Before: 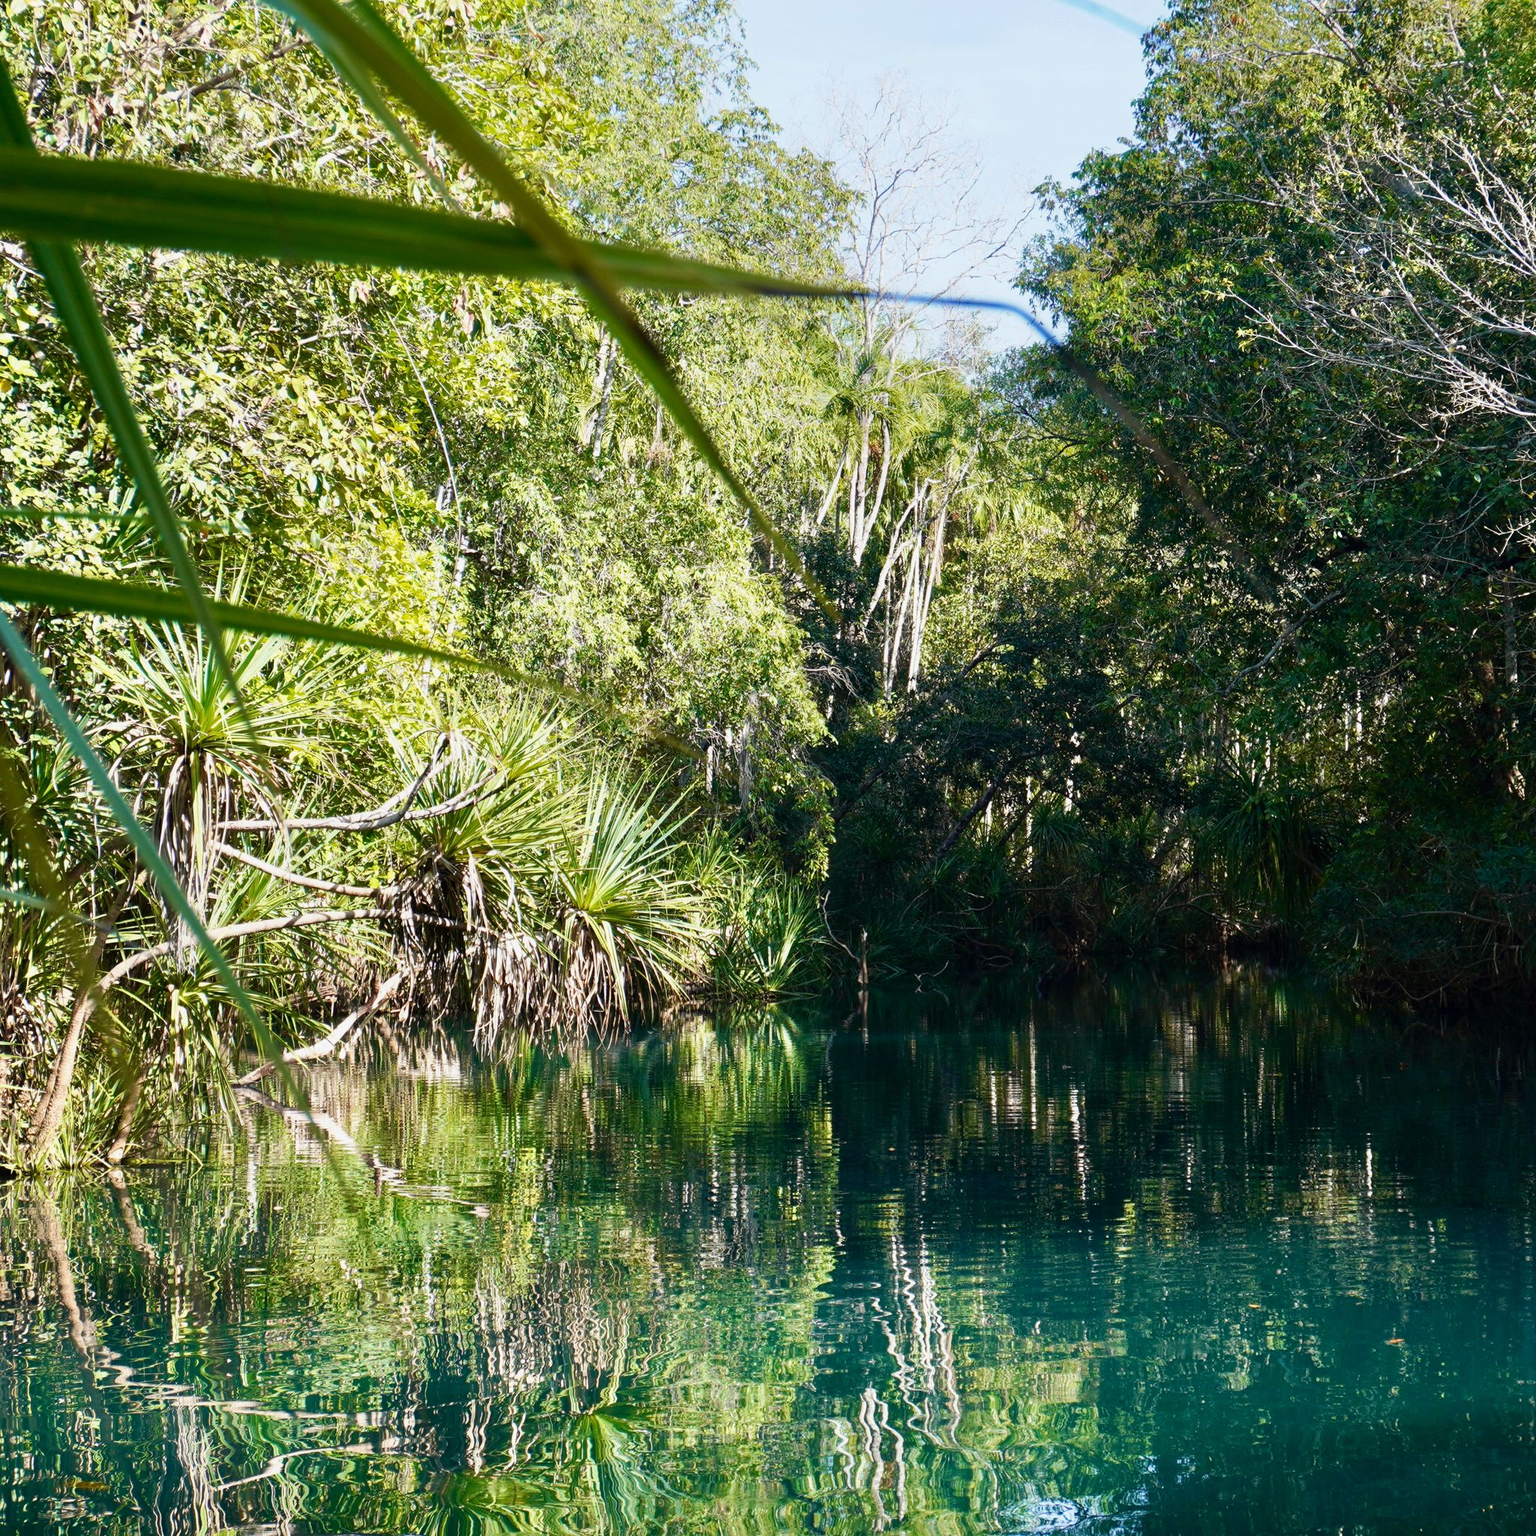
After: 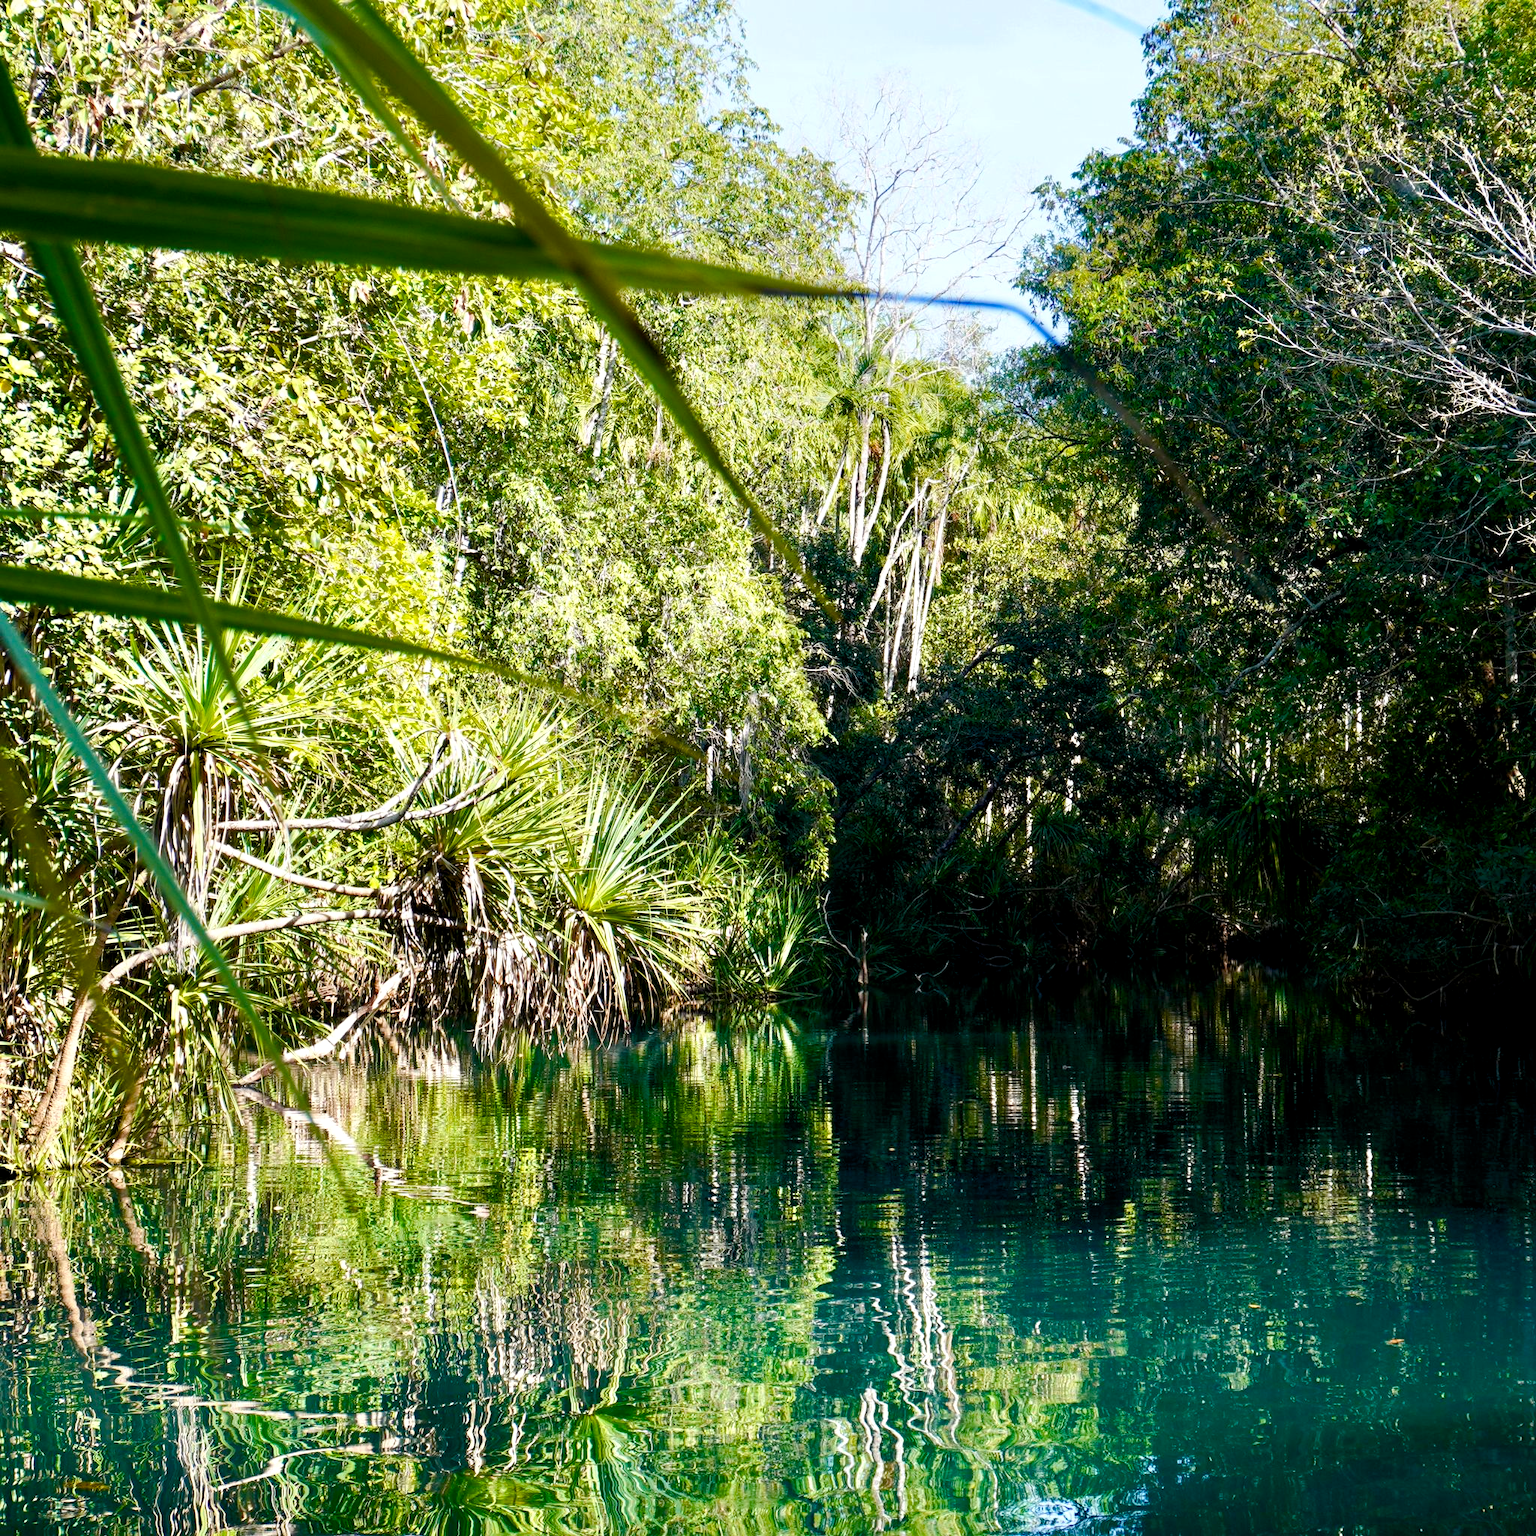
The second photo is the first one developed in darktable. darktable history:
color balance rgb: global offset › luminance -0.51%, perceptual saturation grading › global saturation 27.53%, perceptual saturation grading › highlights -25%, perceptual saturation grading › shadows 25%, perceptual brilliance grading › highlights 6.62%, perceptual brilliance grading › mid-tones 17.07%, perceptual brilliance grading › shadows -5.23%
white balance: emerald 1
